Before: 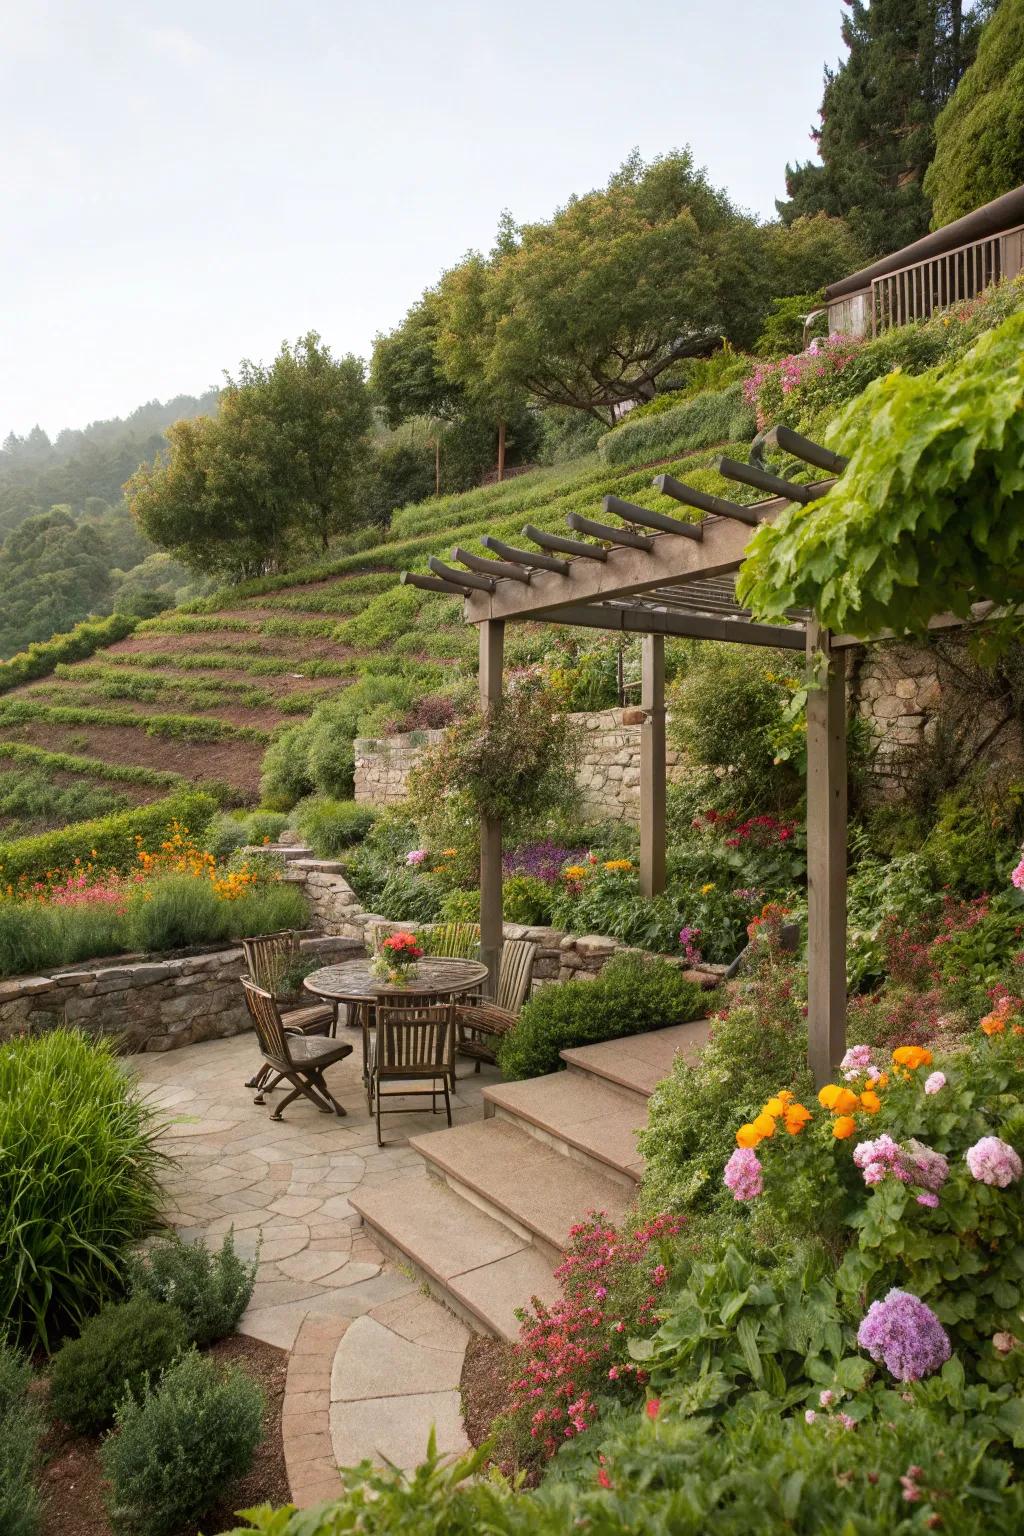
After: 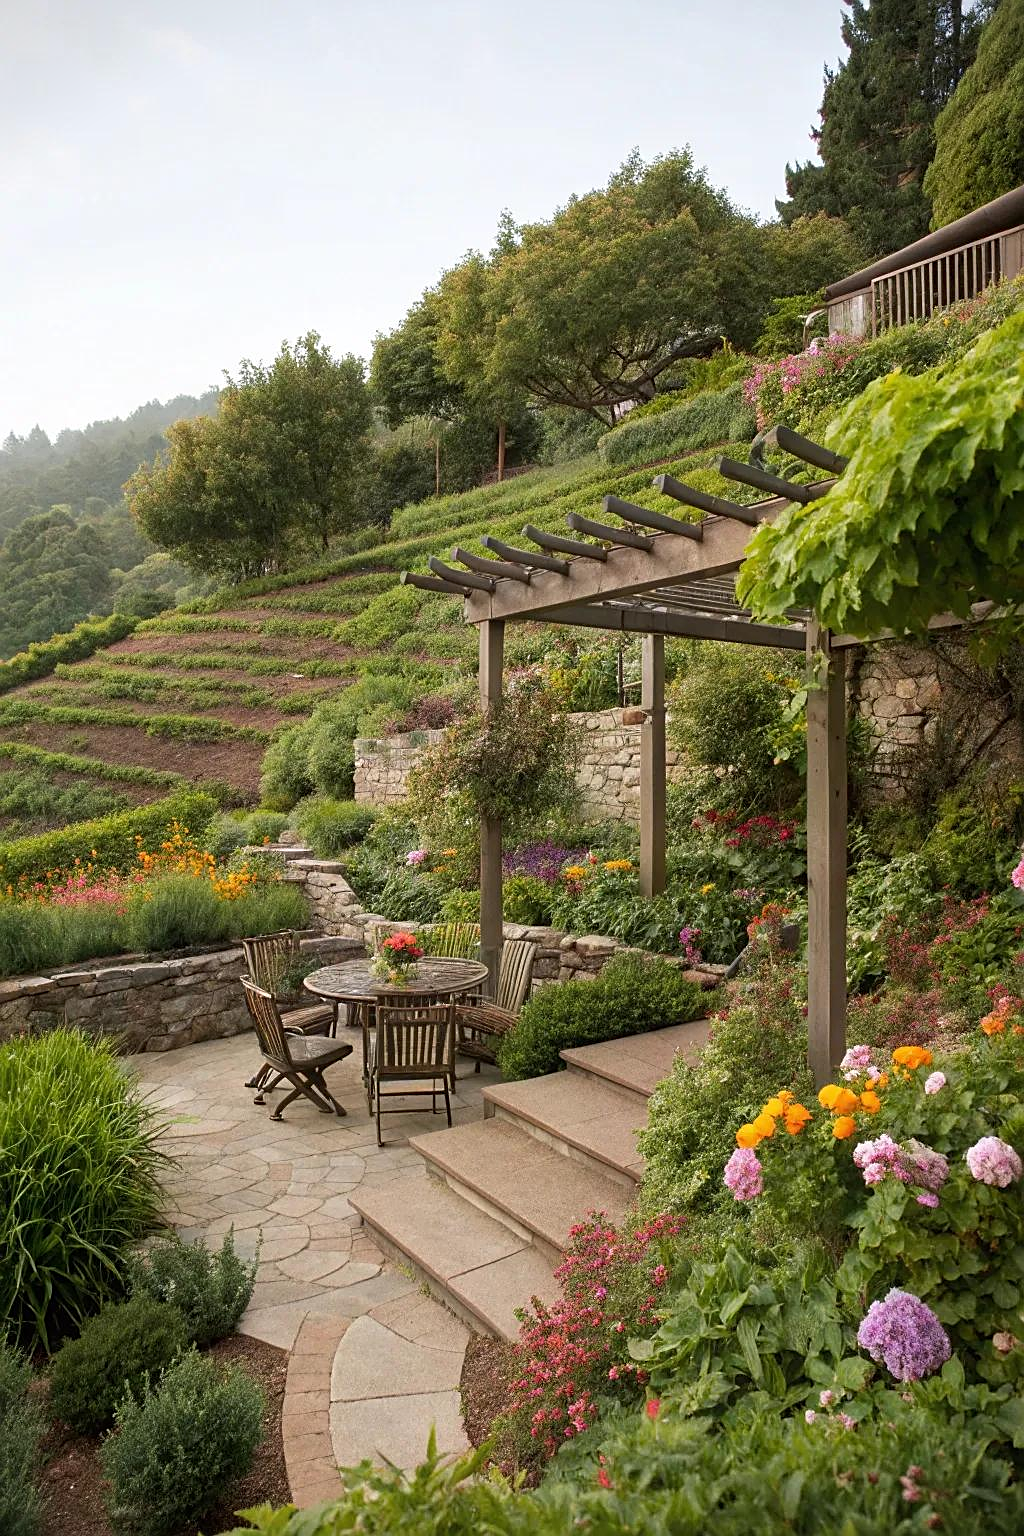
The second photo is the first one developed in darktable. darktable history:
sharpen: on, module defaults
vignetting: fall-off start 99.64%
